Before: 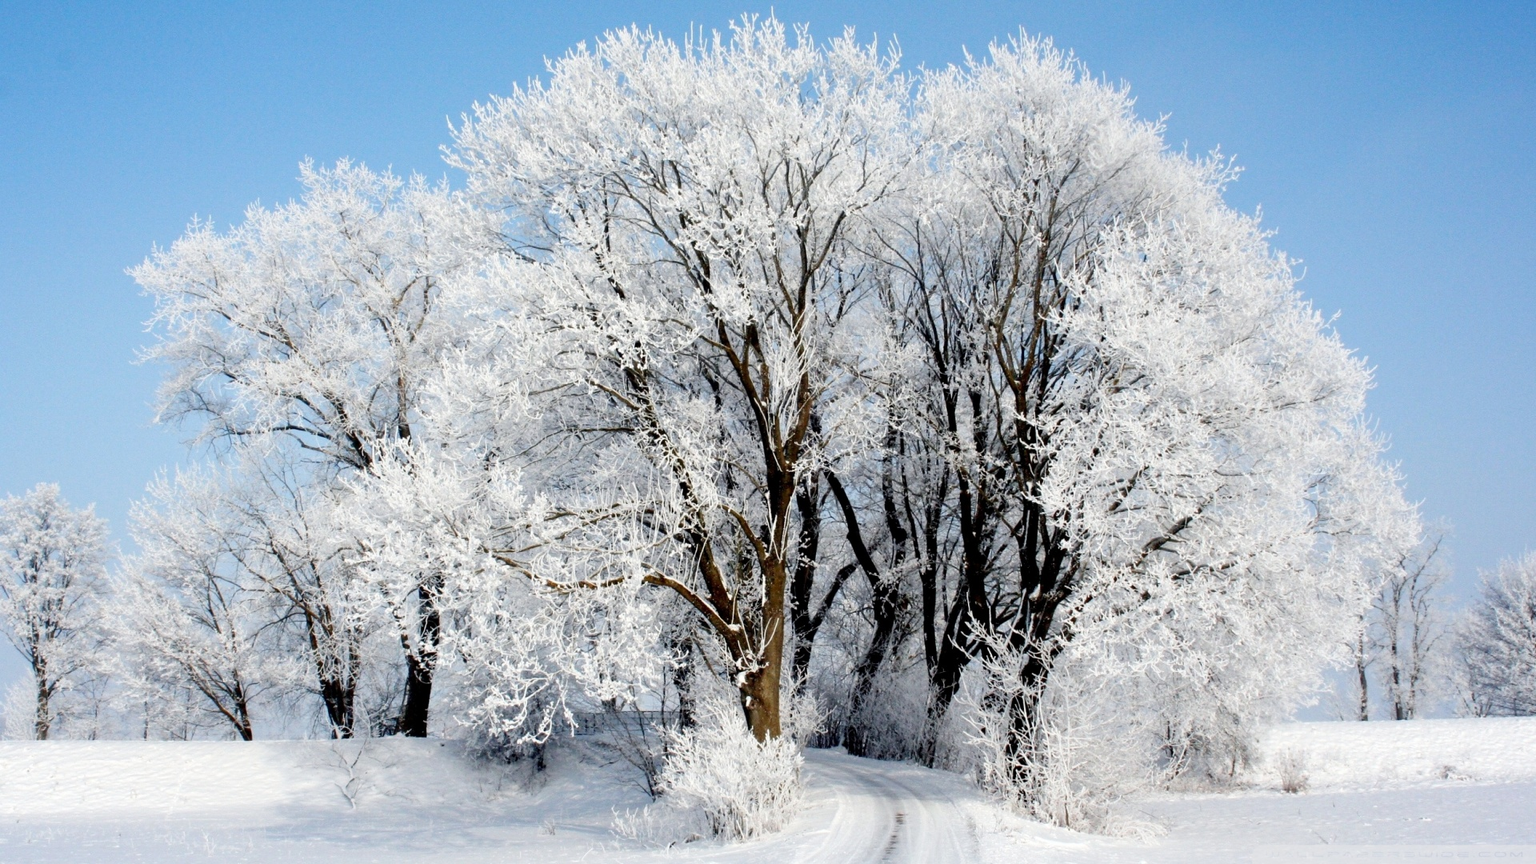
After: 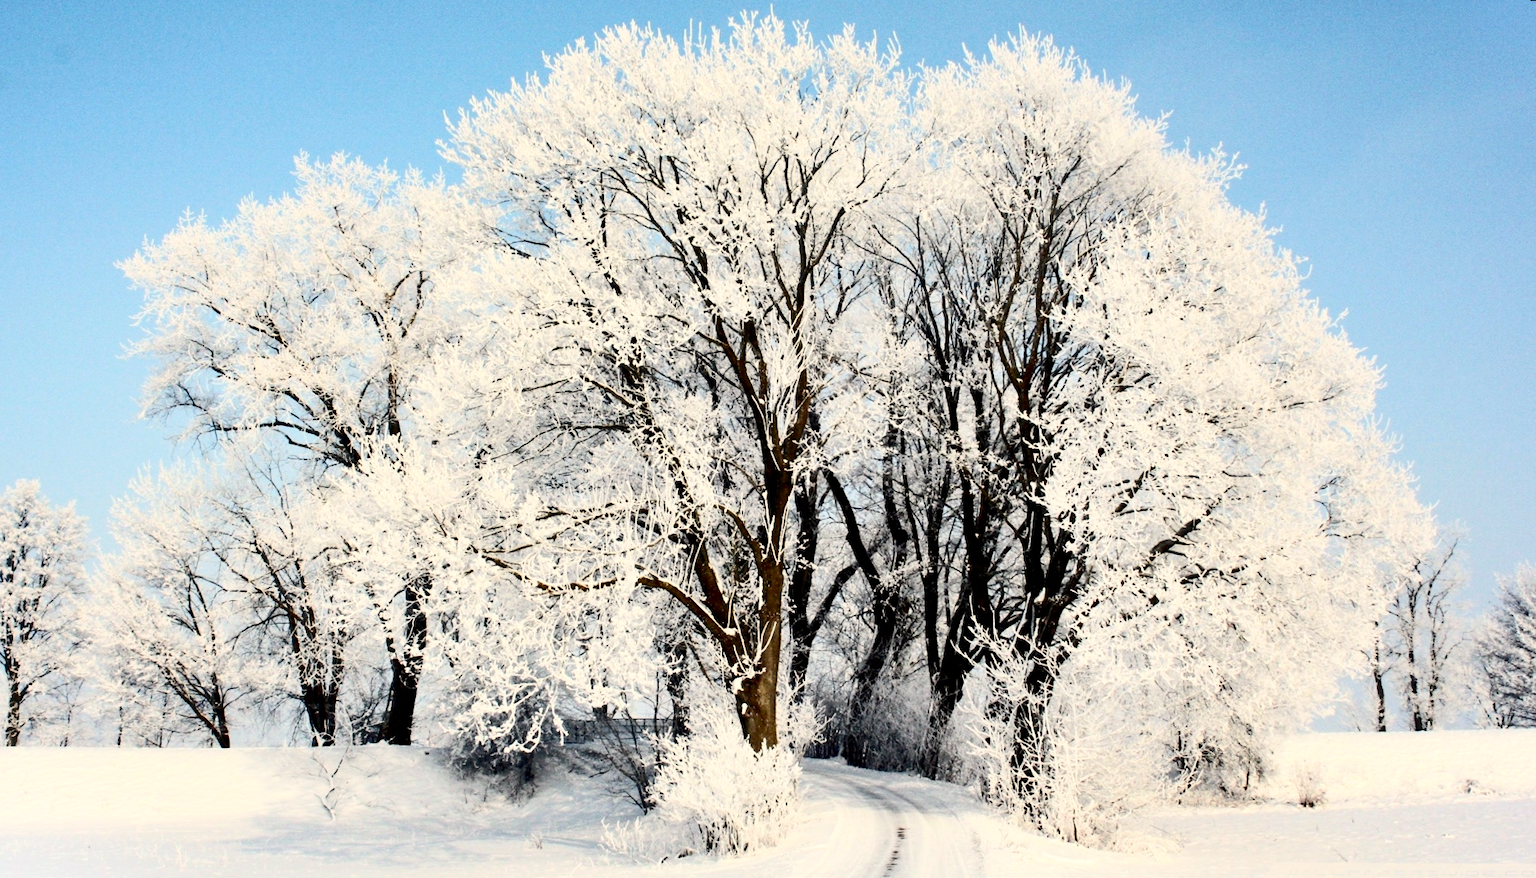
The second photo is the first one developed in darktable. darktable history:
rotate and perspective: rotation 0.226°, lens shift (vertical) -0.042, crop left 0.023, crop right 0.982, crop top 0.006, crop bottom 0.994
white balance: red 1.045, blue 0.932
contrast brightness saturation: contrast 0.39, brightness 0.1
shadows and highlights: shadows 60, soften with gaussian
